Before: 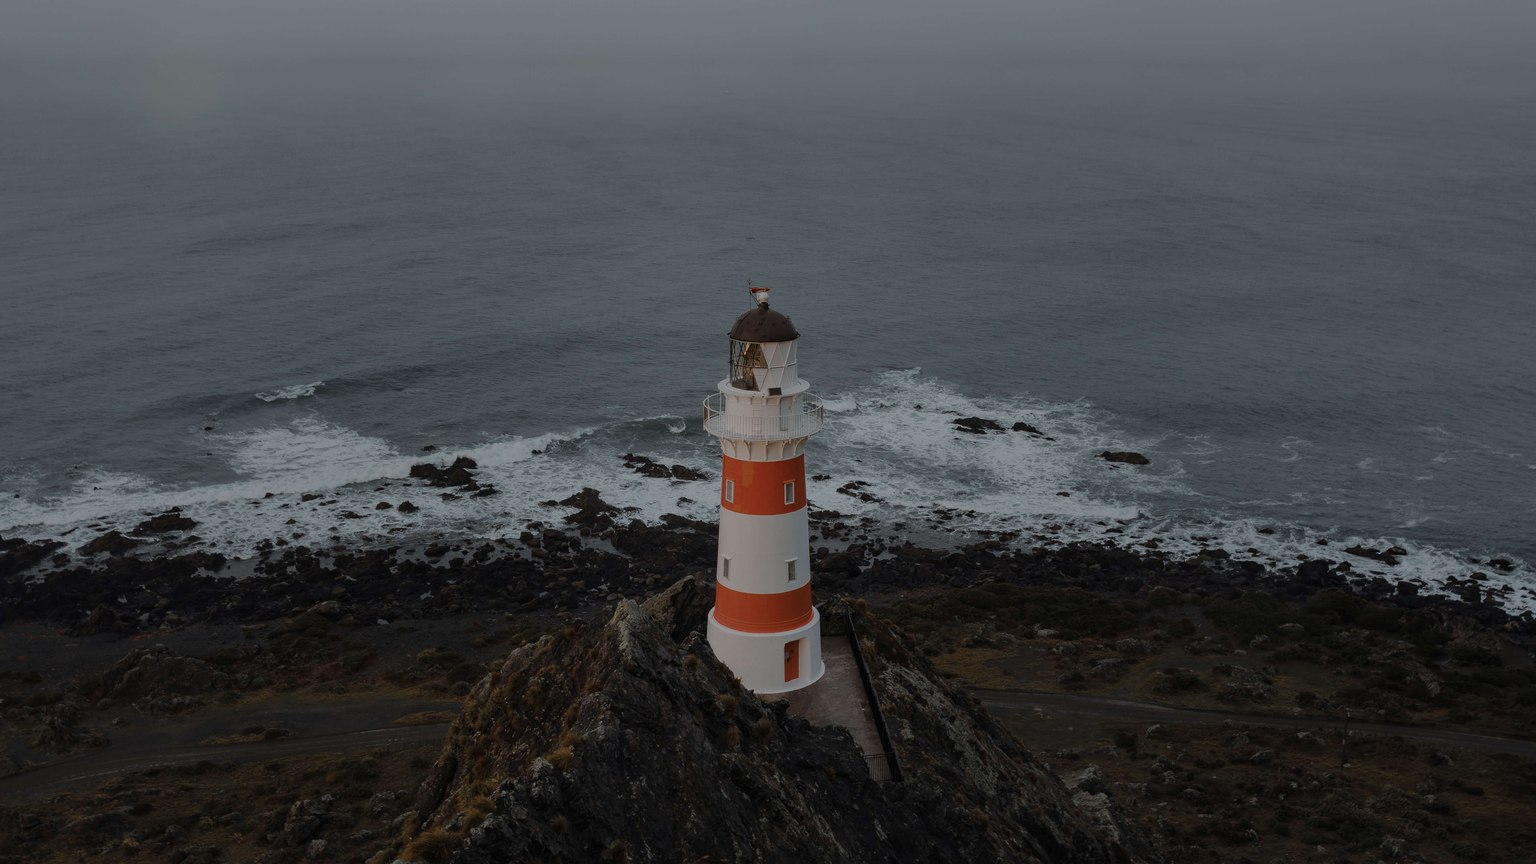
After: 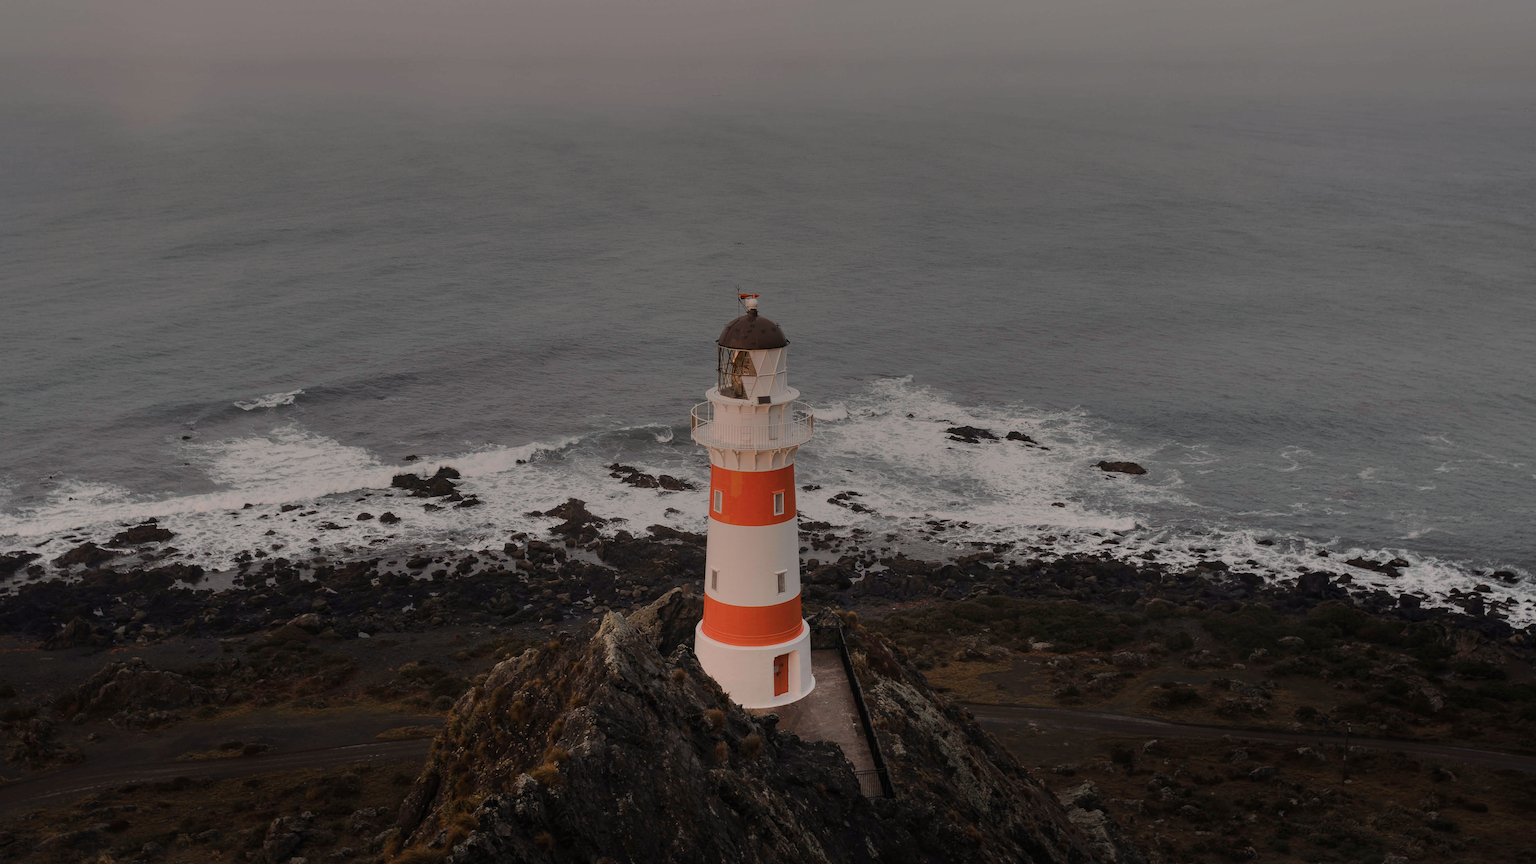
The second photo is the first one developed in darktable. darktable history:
white balance: red 1.127, blue 0.943
crop: left 1.743%, right 0.268%, bottom 2.011%
tone equalizer: -7 EV -0.63 EV, -6 EV 1 EV, -5 EV -0.45 EV, -4 EV 0.43 EV, -3 EV 0.41 EV, -2 EV 0.15 EV, -1 EV -0.15 EV, +0 EV -0.39 EV, smoothing diameter 25%, edges refinement/feathering 10, preserve details guided filter
